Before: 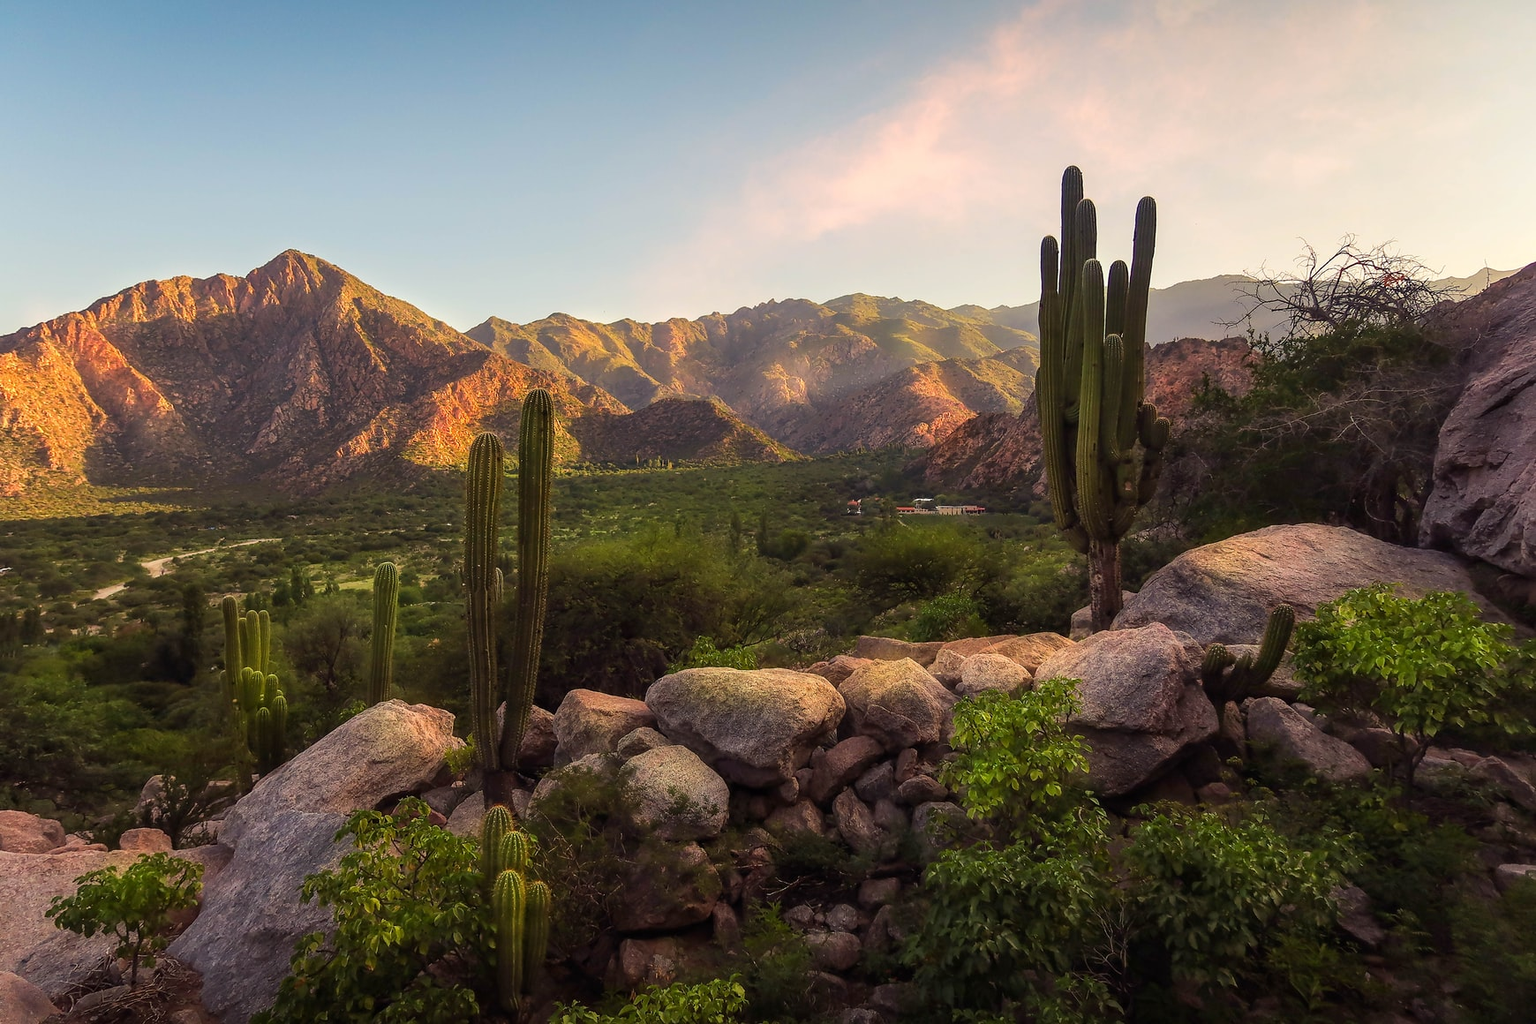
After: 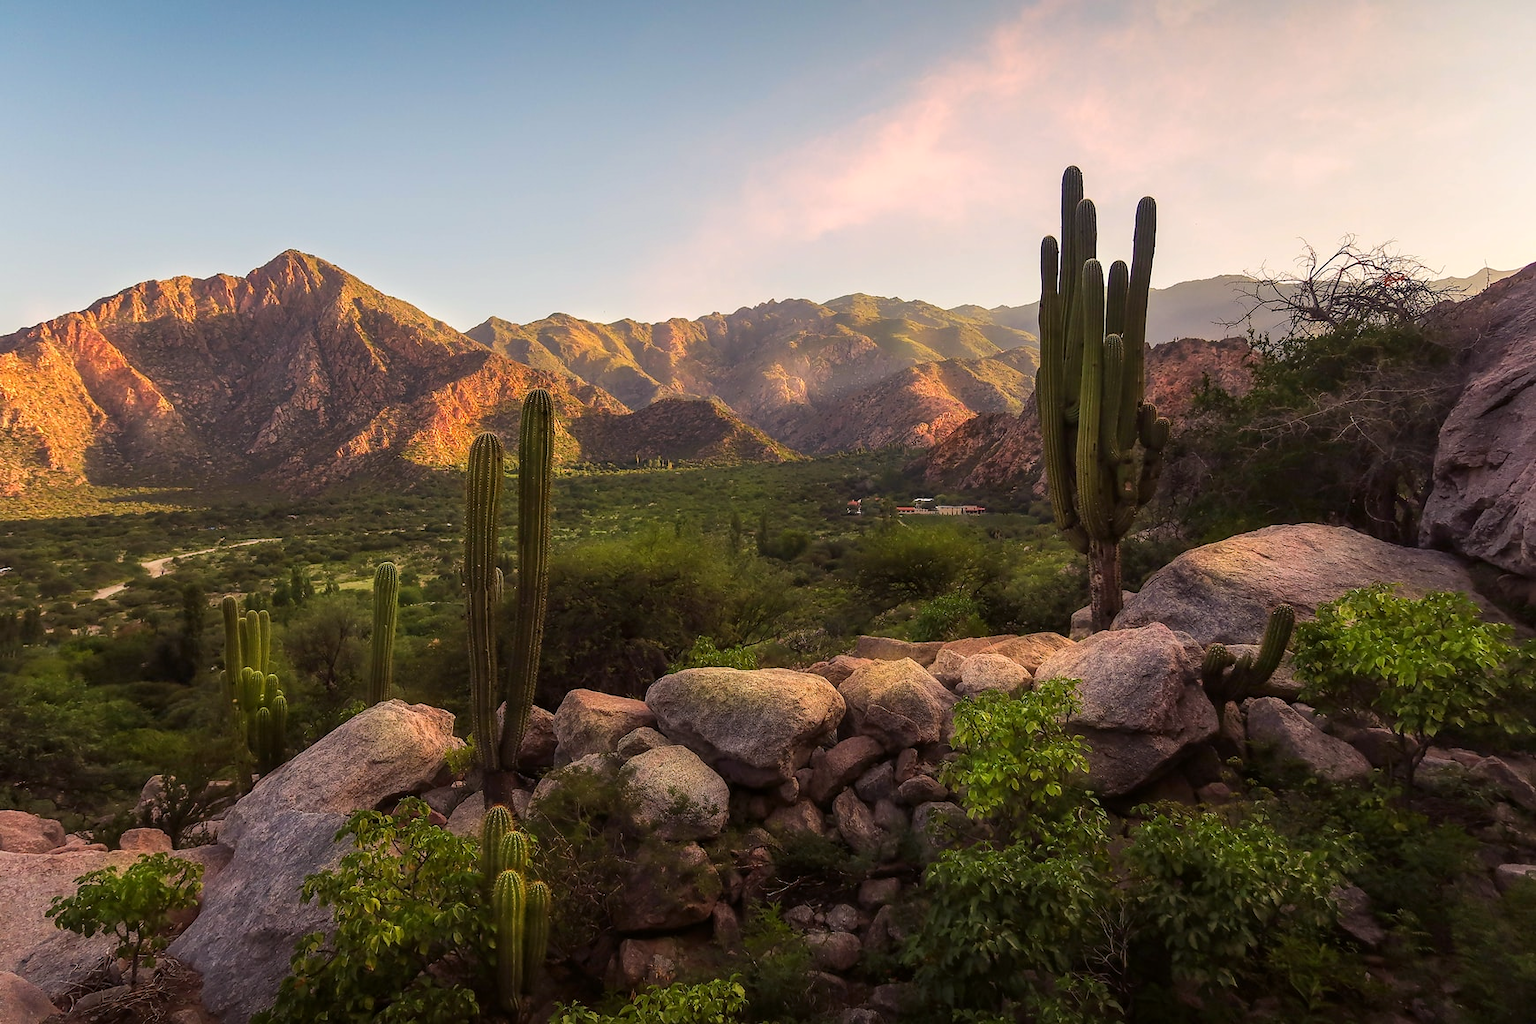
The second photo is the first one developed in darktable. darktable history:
color correction: highlights a* 3.1, highlights b* -1.44, shadows a* -0.098, shadows b* 2.44, saturation 0.985
